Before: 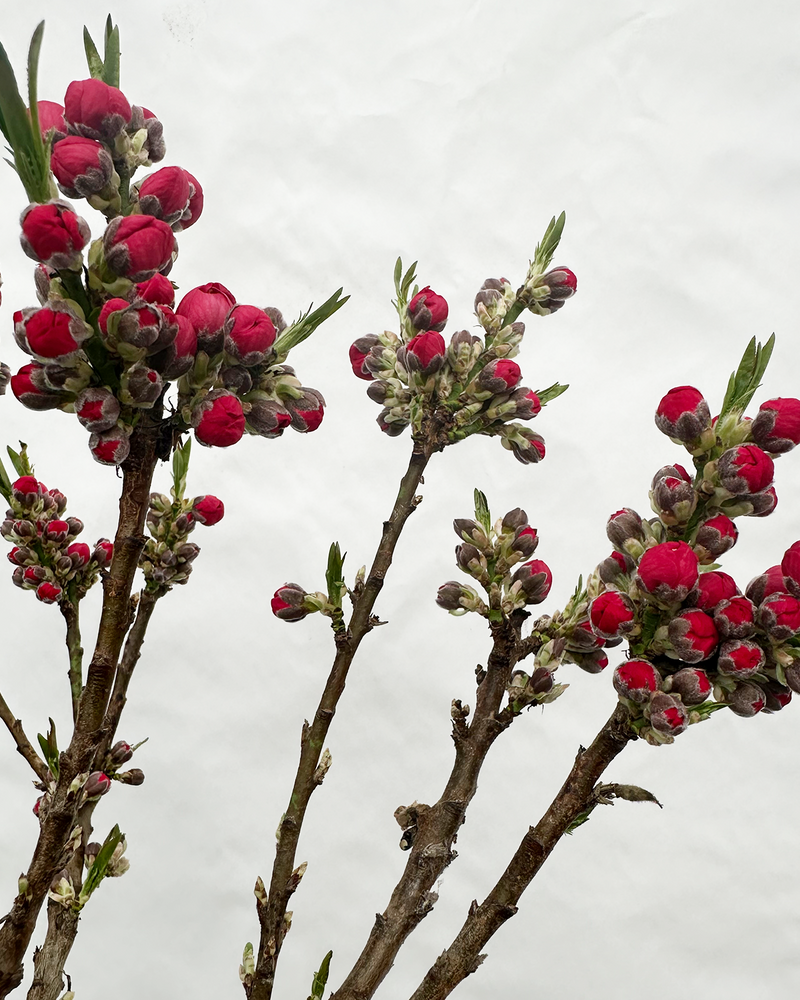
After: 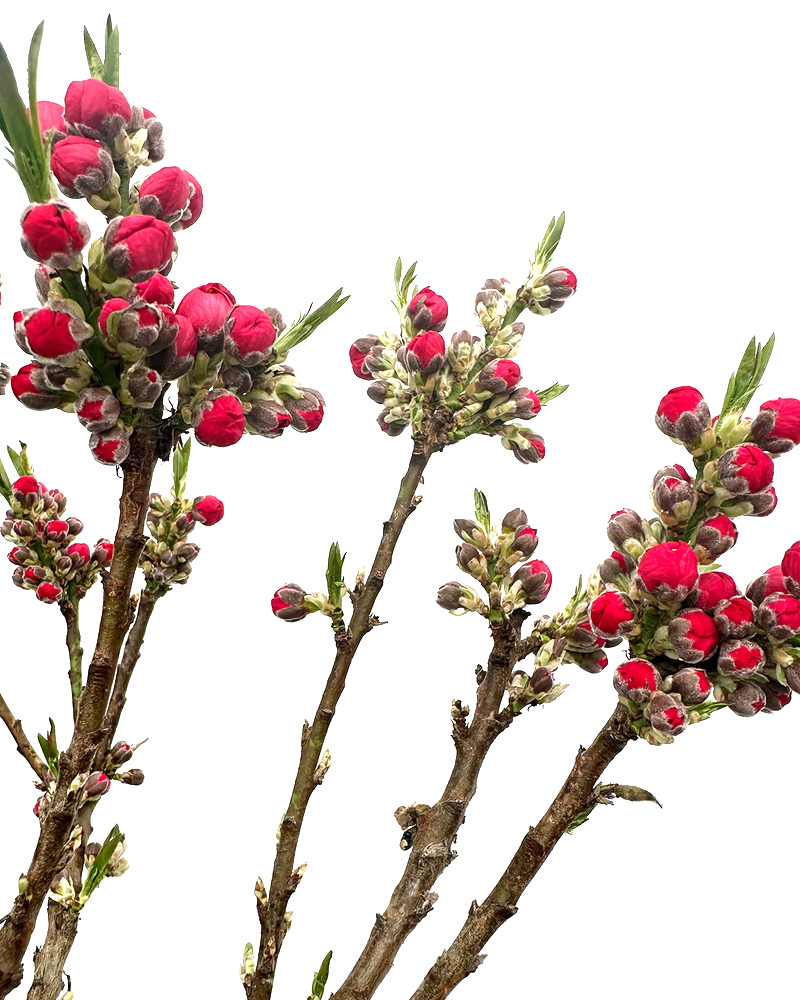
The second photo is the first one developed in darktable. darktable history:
exposure: black level correction 0, exposure 1.098 EV, compensate highlight preservation false
